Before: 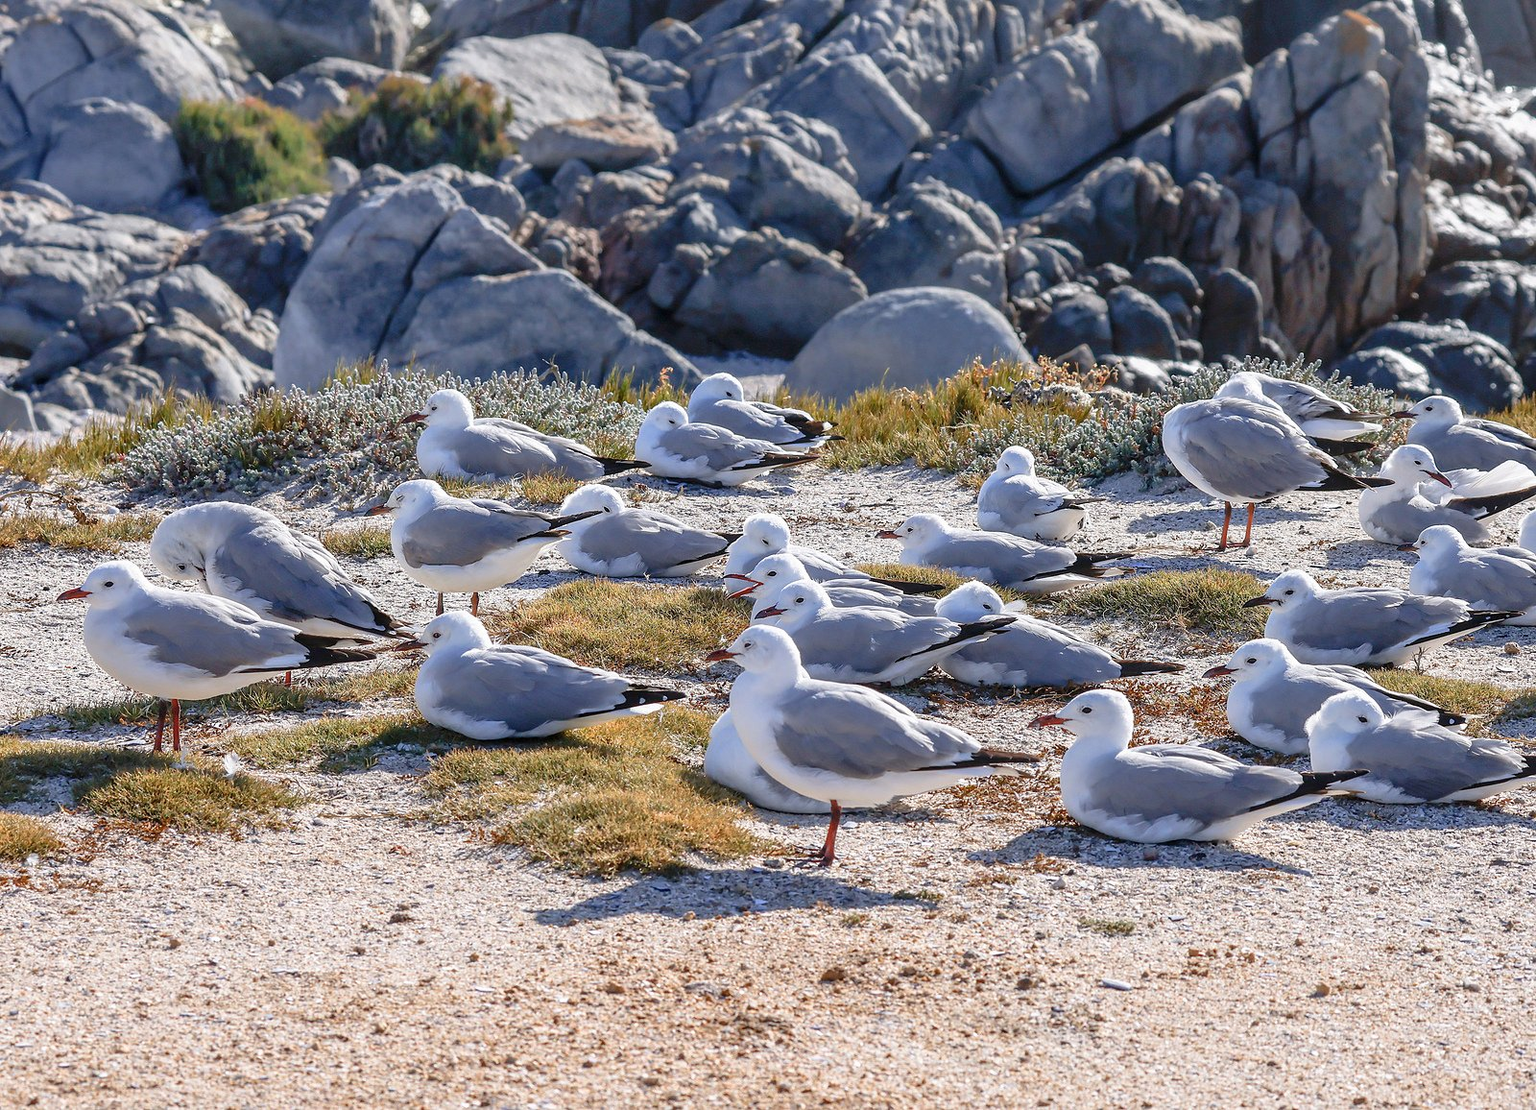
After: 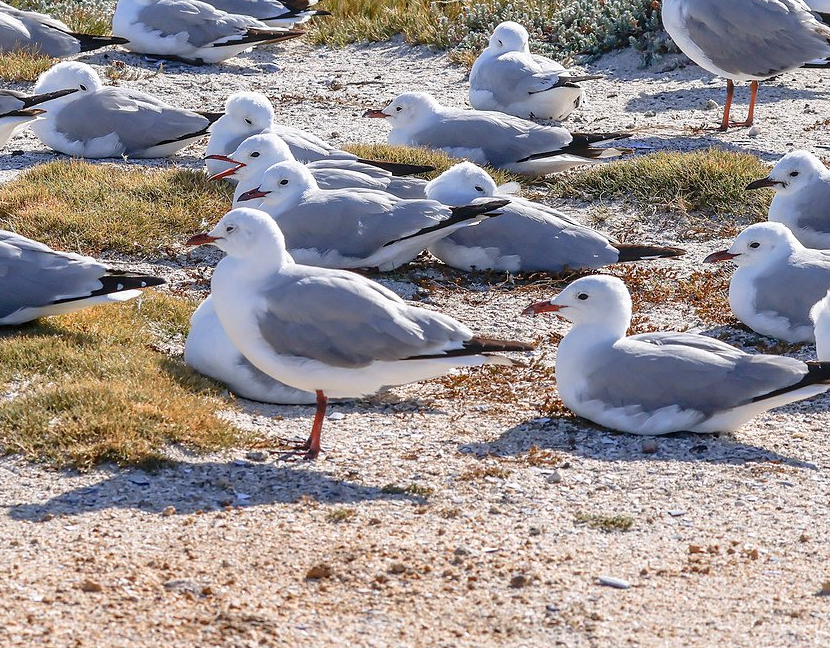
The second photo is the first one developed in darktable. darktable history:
crop: left 34.316%, top 38.405%, right 13.791%, bottom 5.389%
